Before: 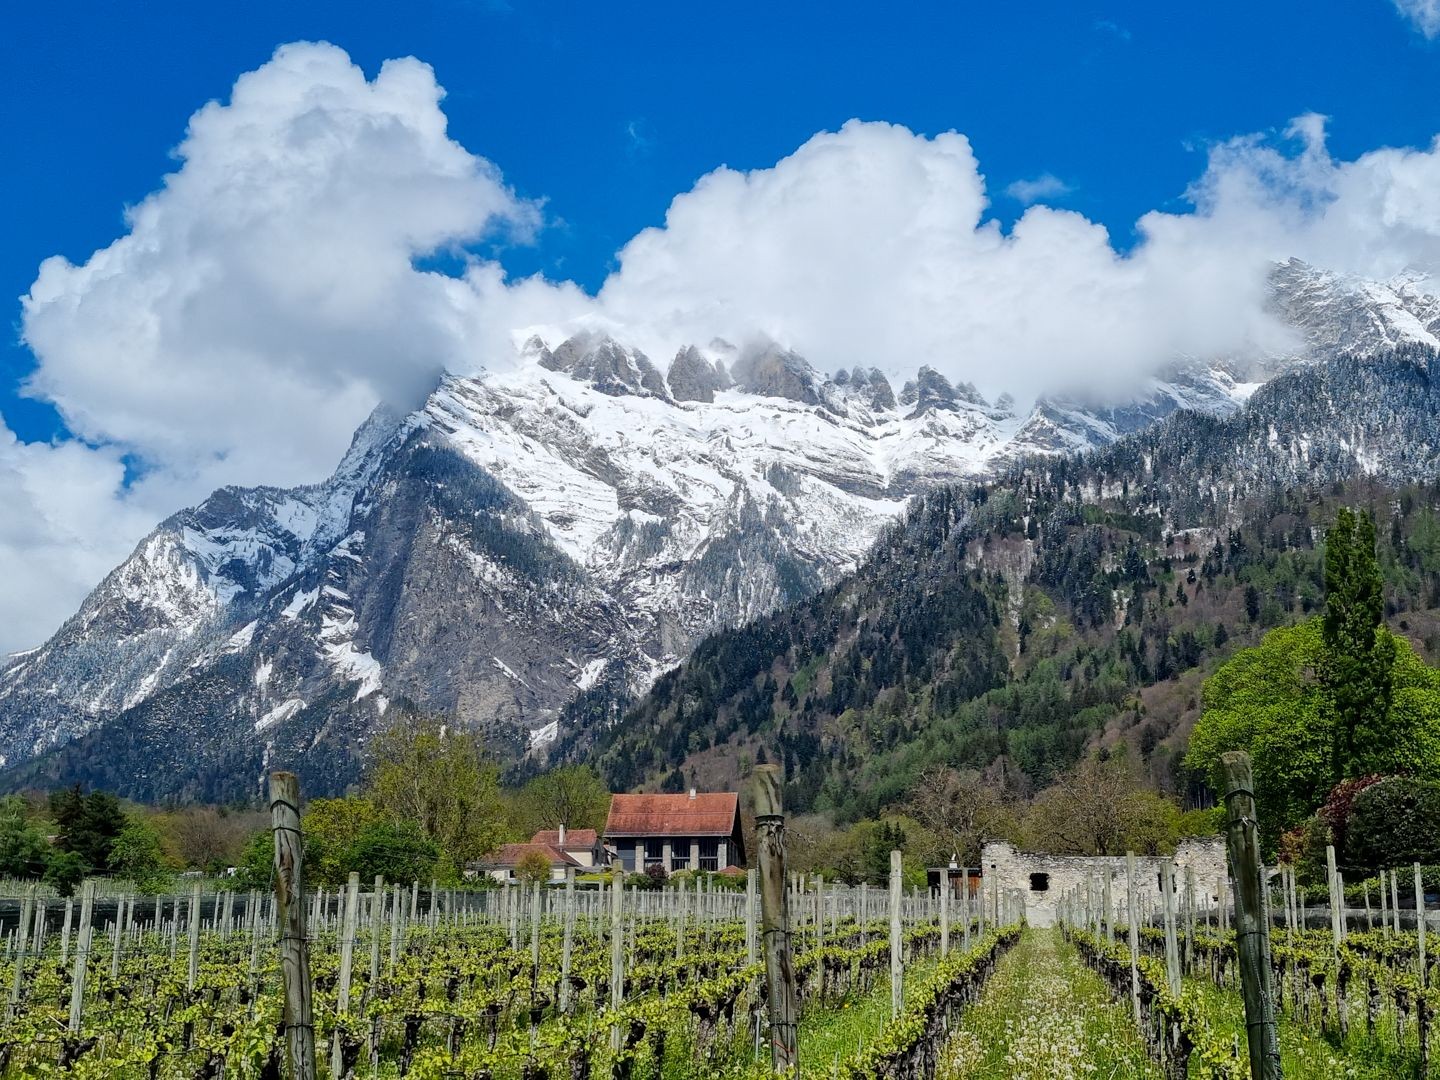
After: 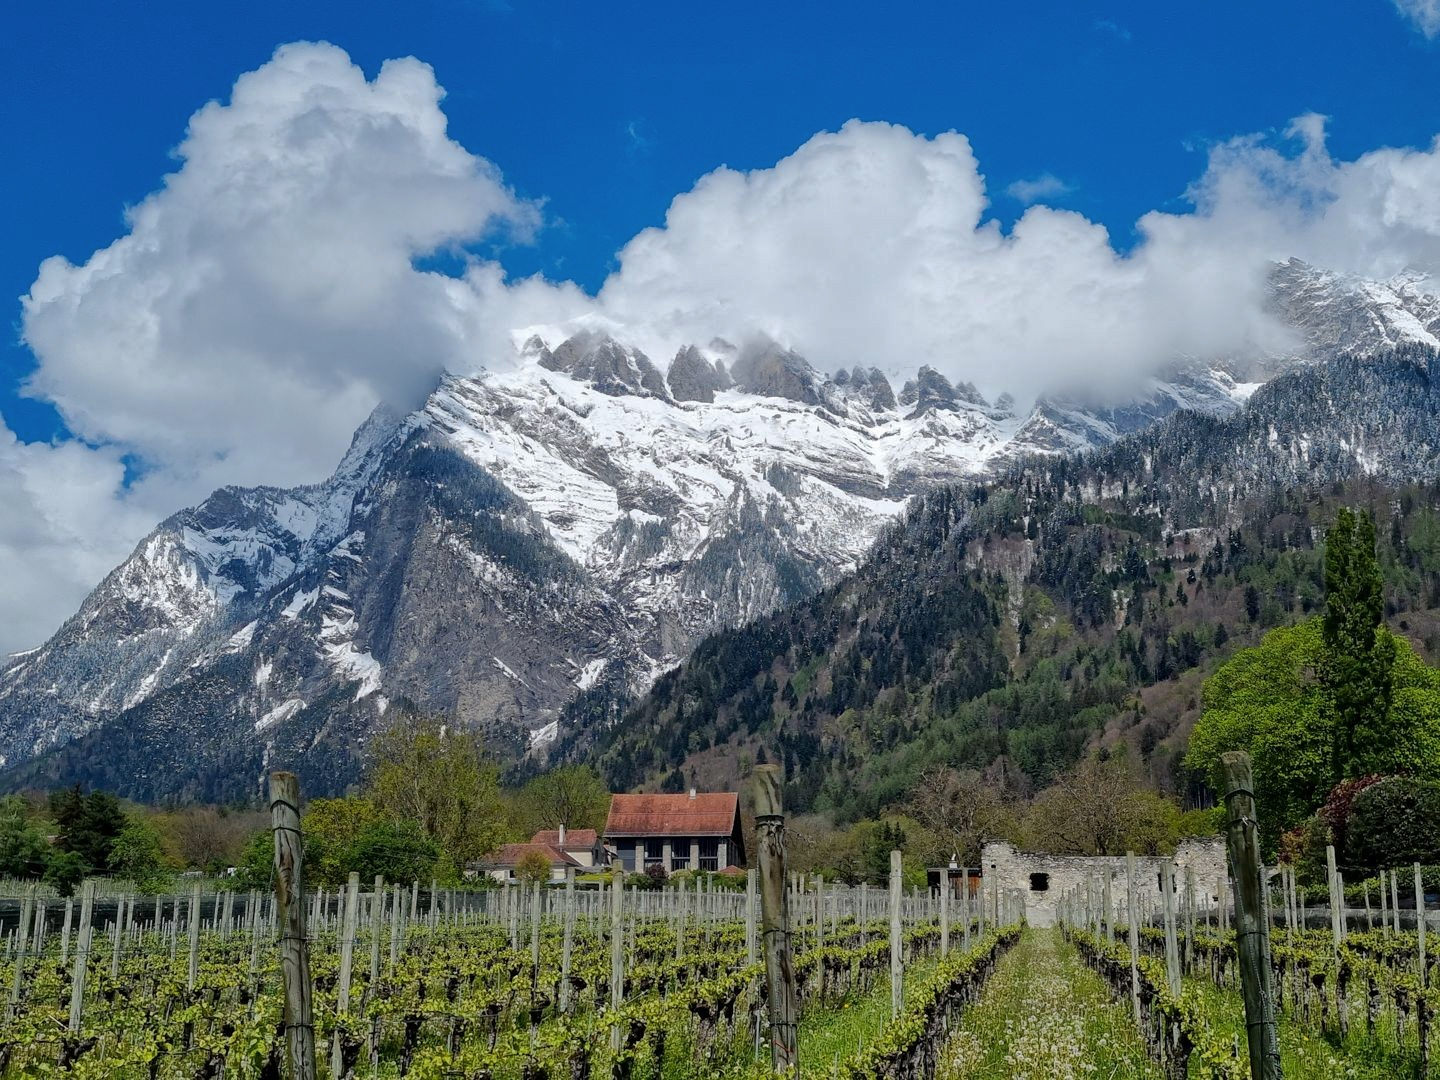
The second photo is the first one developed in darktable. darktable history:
tone curve: curves: ch0 [(0, 0) (0.568, 0.517) (0.8, 0.717) (1, 1)], color space Lab, linked channels, preserve colors none
